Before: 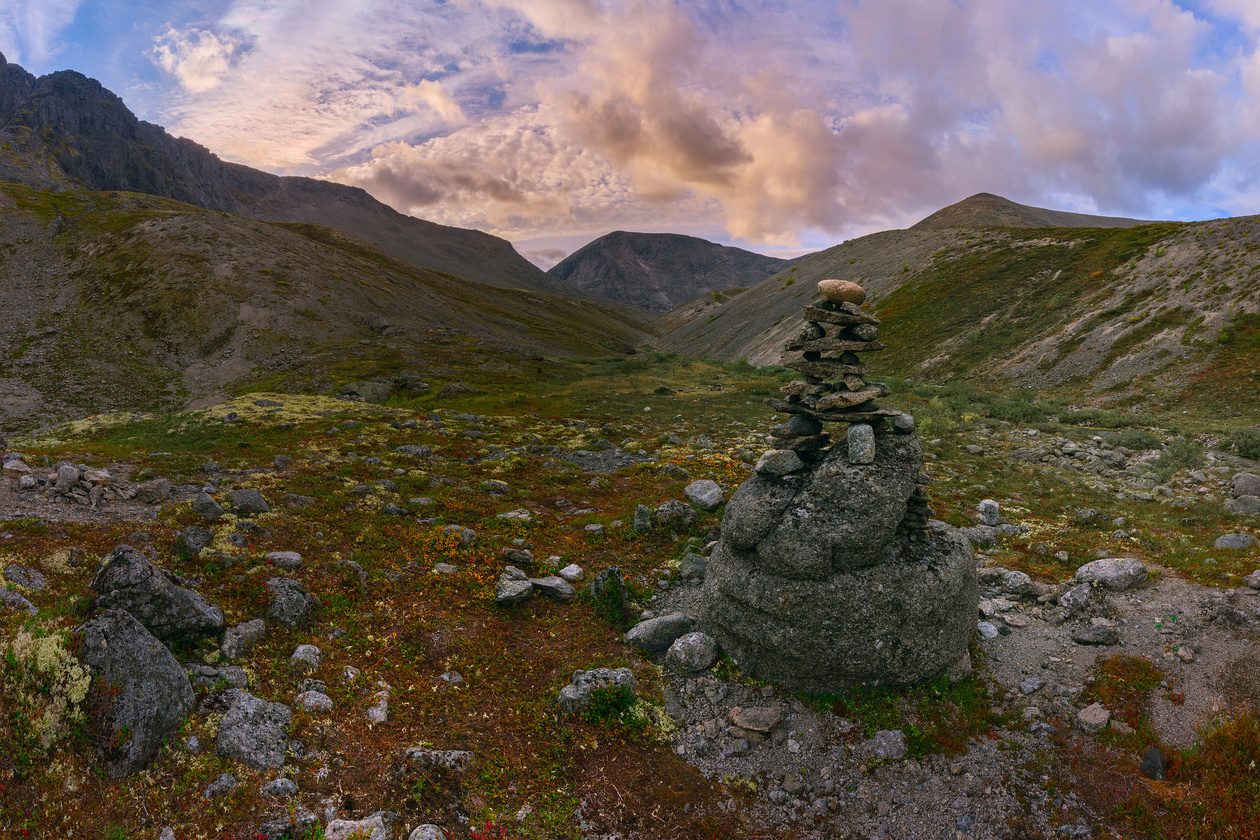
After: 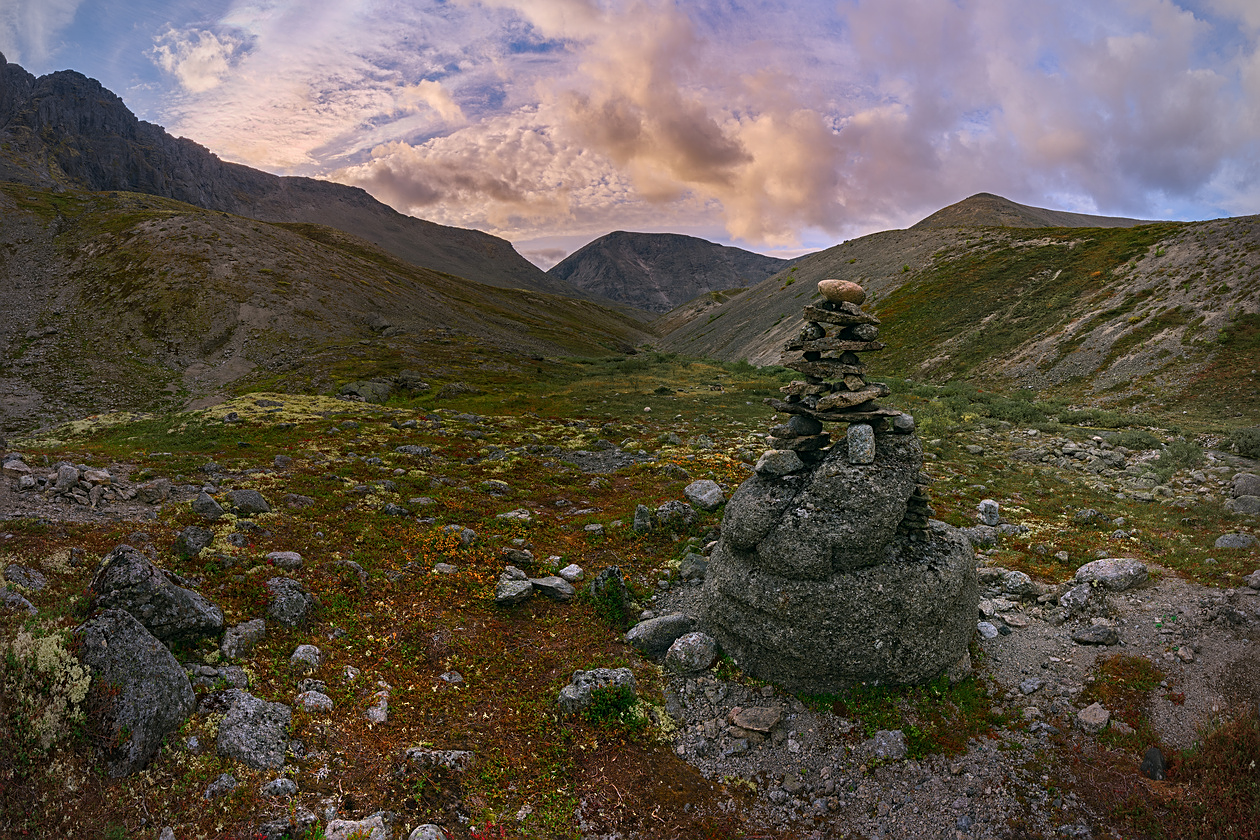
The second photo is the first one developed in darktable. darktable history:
vignetting: on, module defaults
sharpen: on, module defaults
